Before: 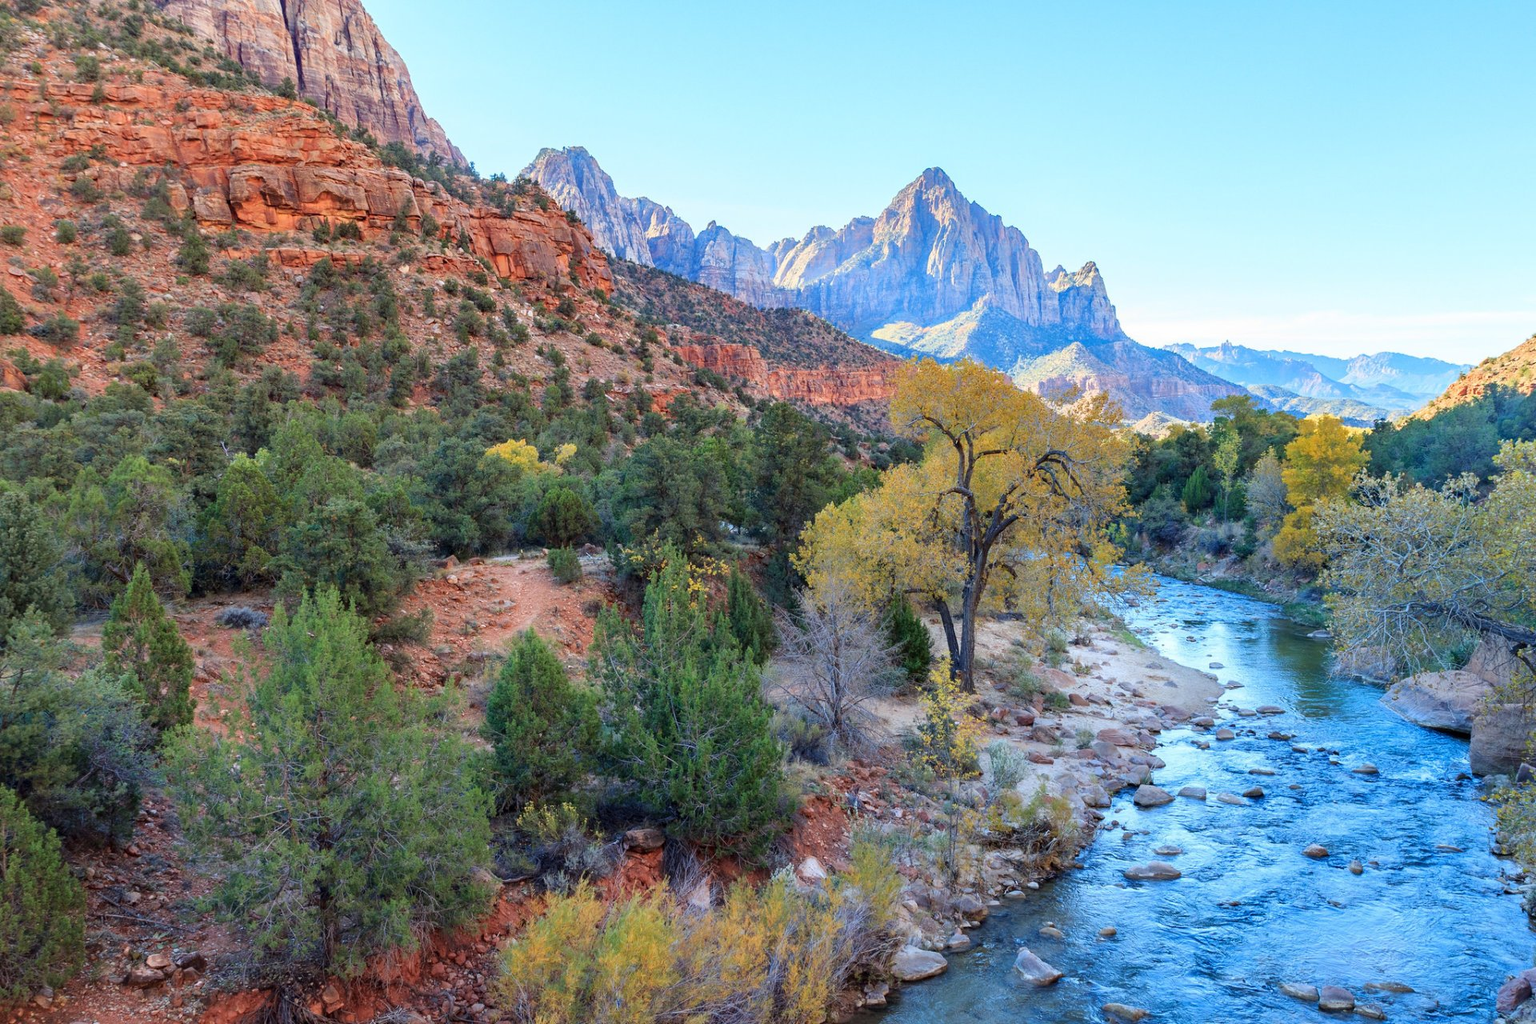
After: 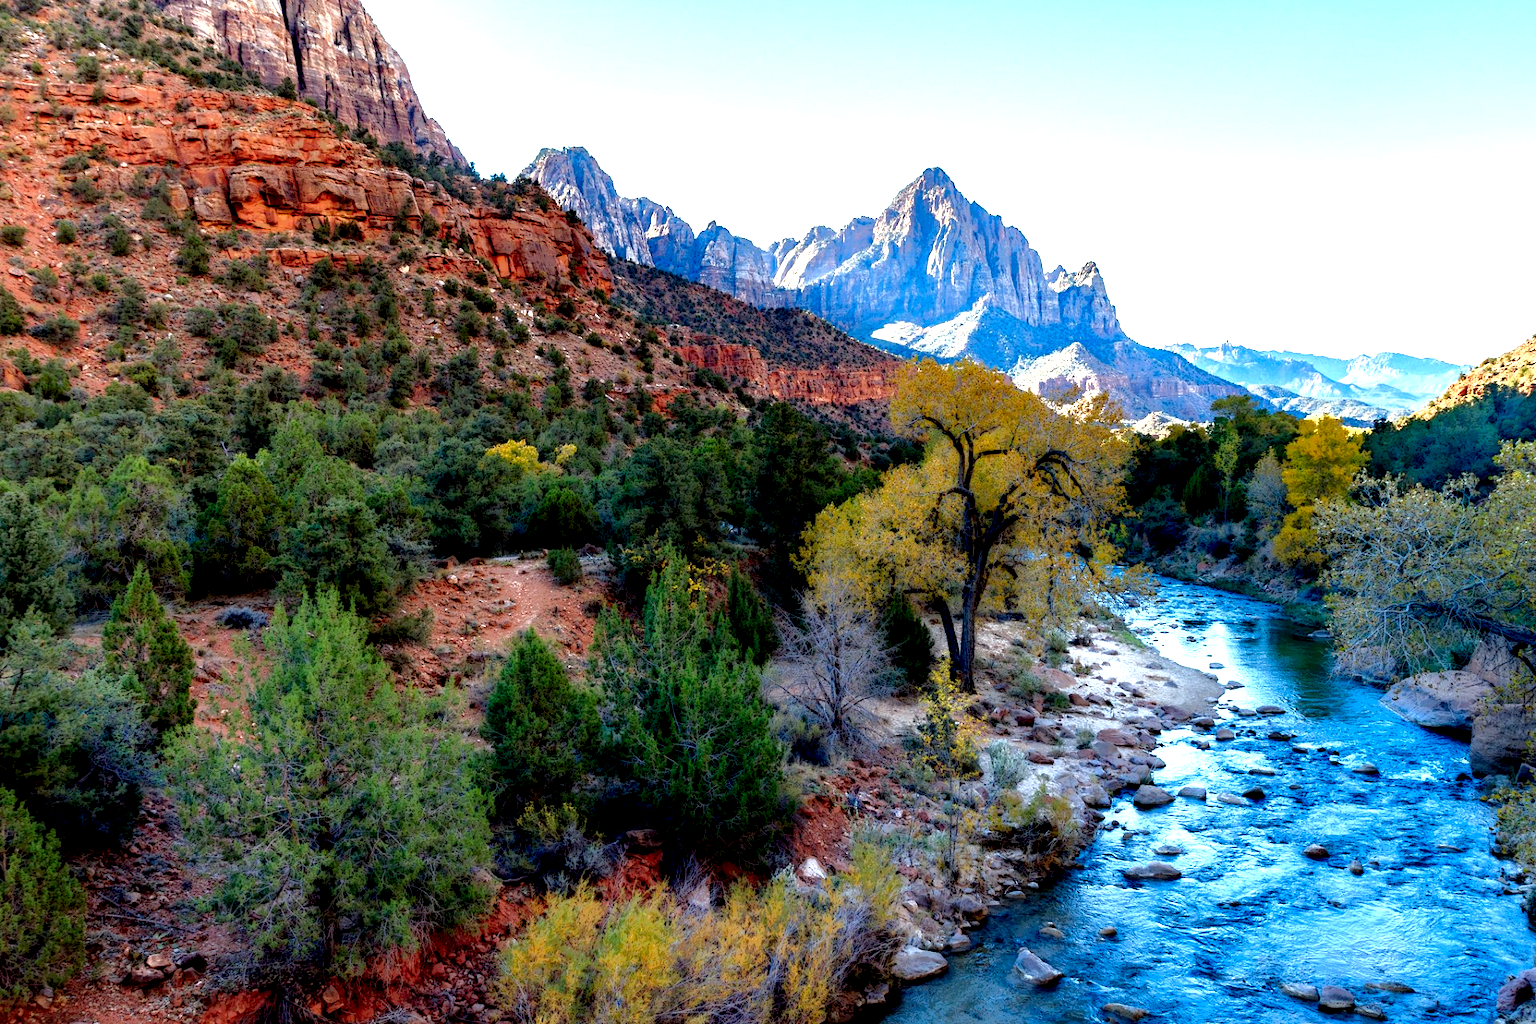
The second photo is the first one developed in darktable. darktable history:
tone curve: curves: ch0 [(0, 0) (0.08, 0.056) (0.4, 0.4) (0.6, 0.612) (0.92, 0.924) (1, 1)], preserve colors none
local contrast: highlights 2%, shadows 201%, detail 164%, midtone range 0.002
exposure: black level correction 0.01, exposure 1 EV, compensate exposure bias true, compensate highlight preservation false
